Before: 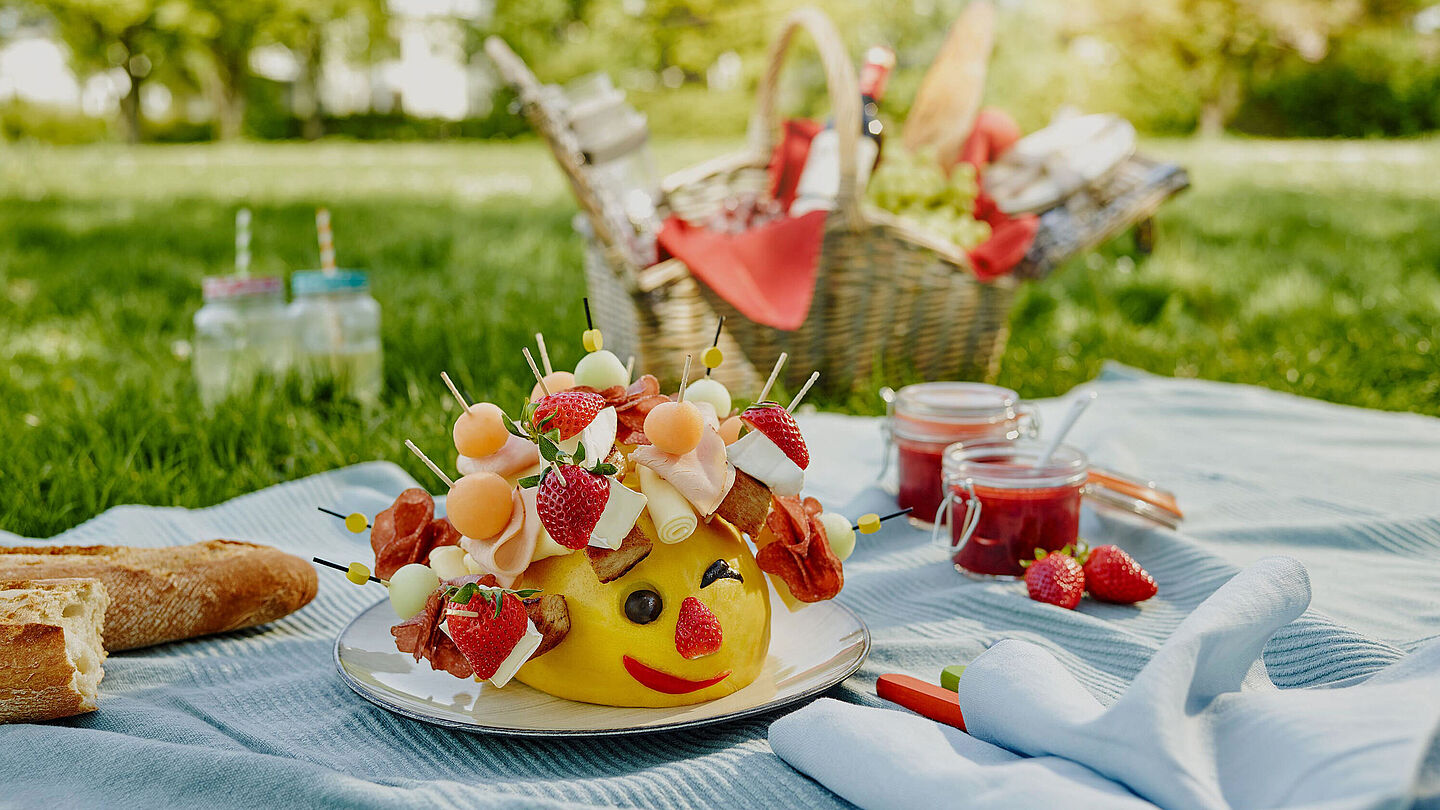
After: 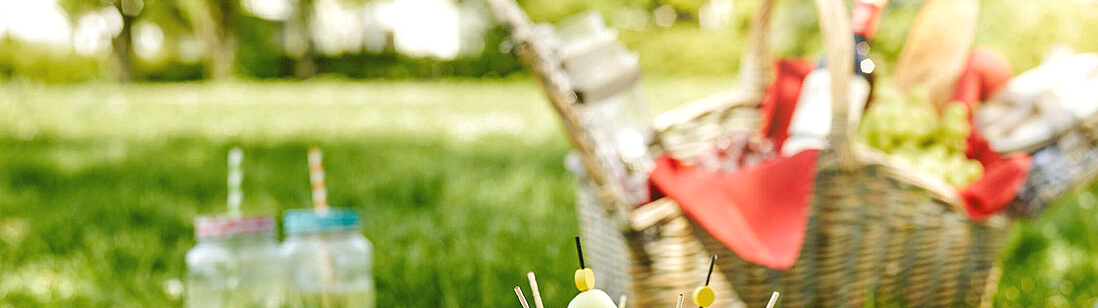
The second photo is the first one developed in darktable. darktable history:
crop: left 0.579%, top 7.627%, right 23.167%, bottom 54.275%
exposure: black level correction -0.002, exposure 0.54 EV, compensate highlight preservation false
